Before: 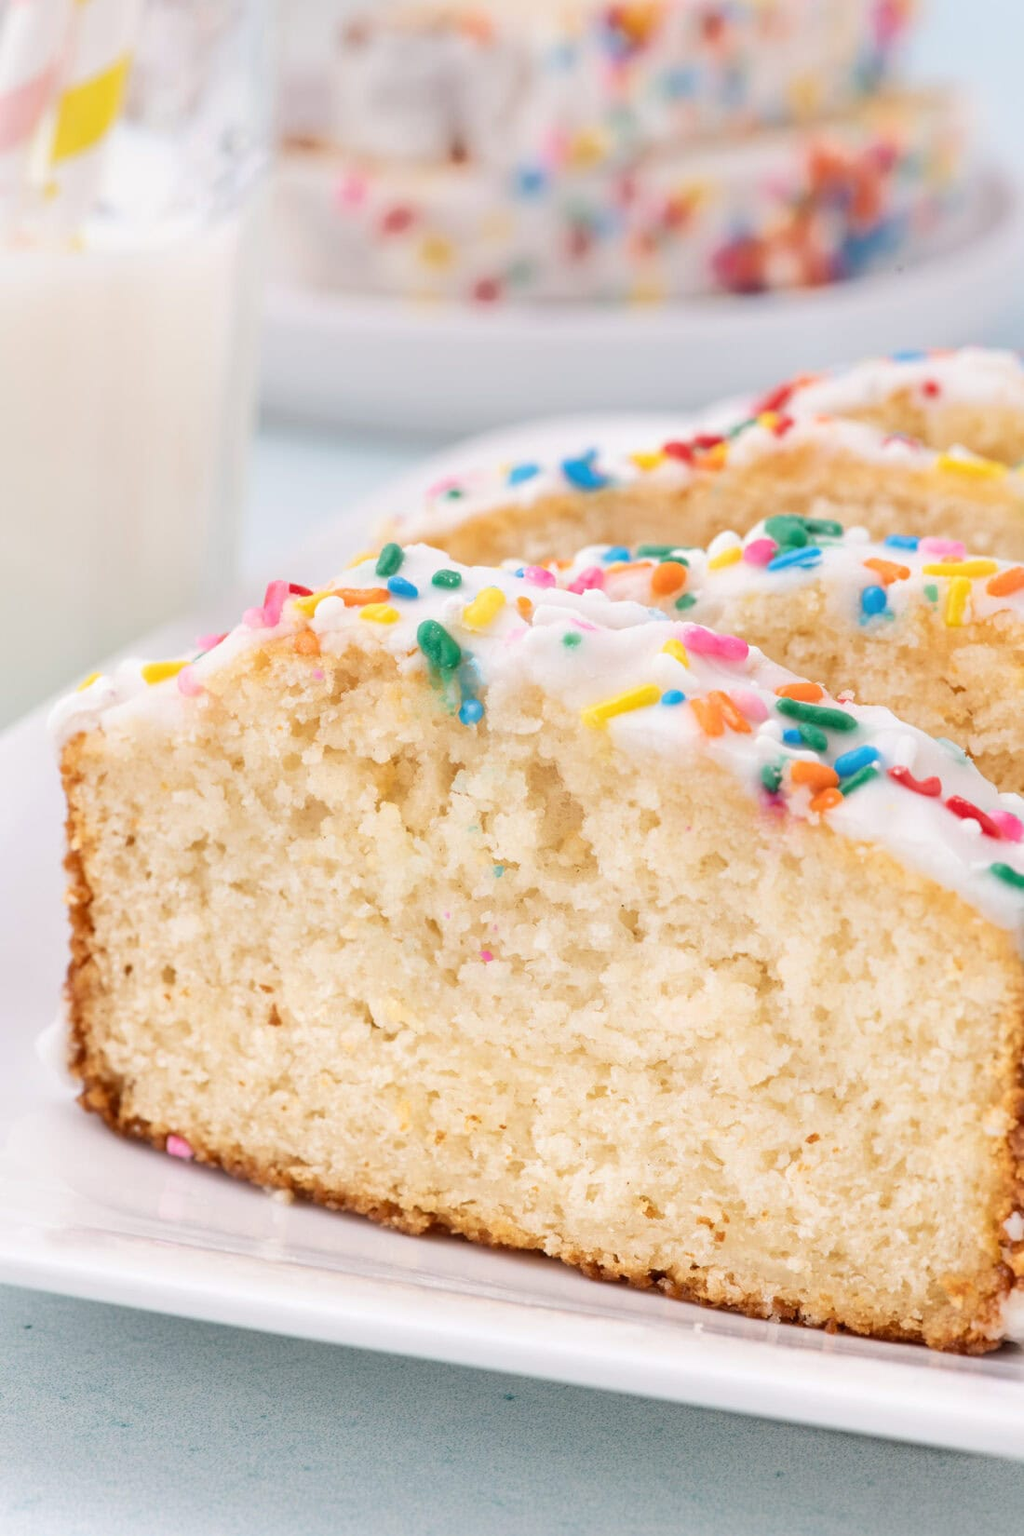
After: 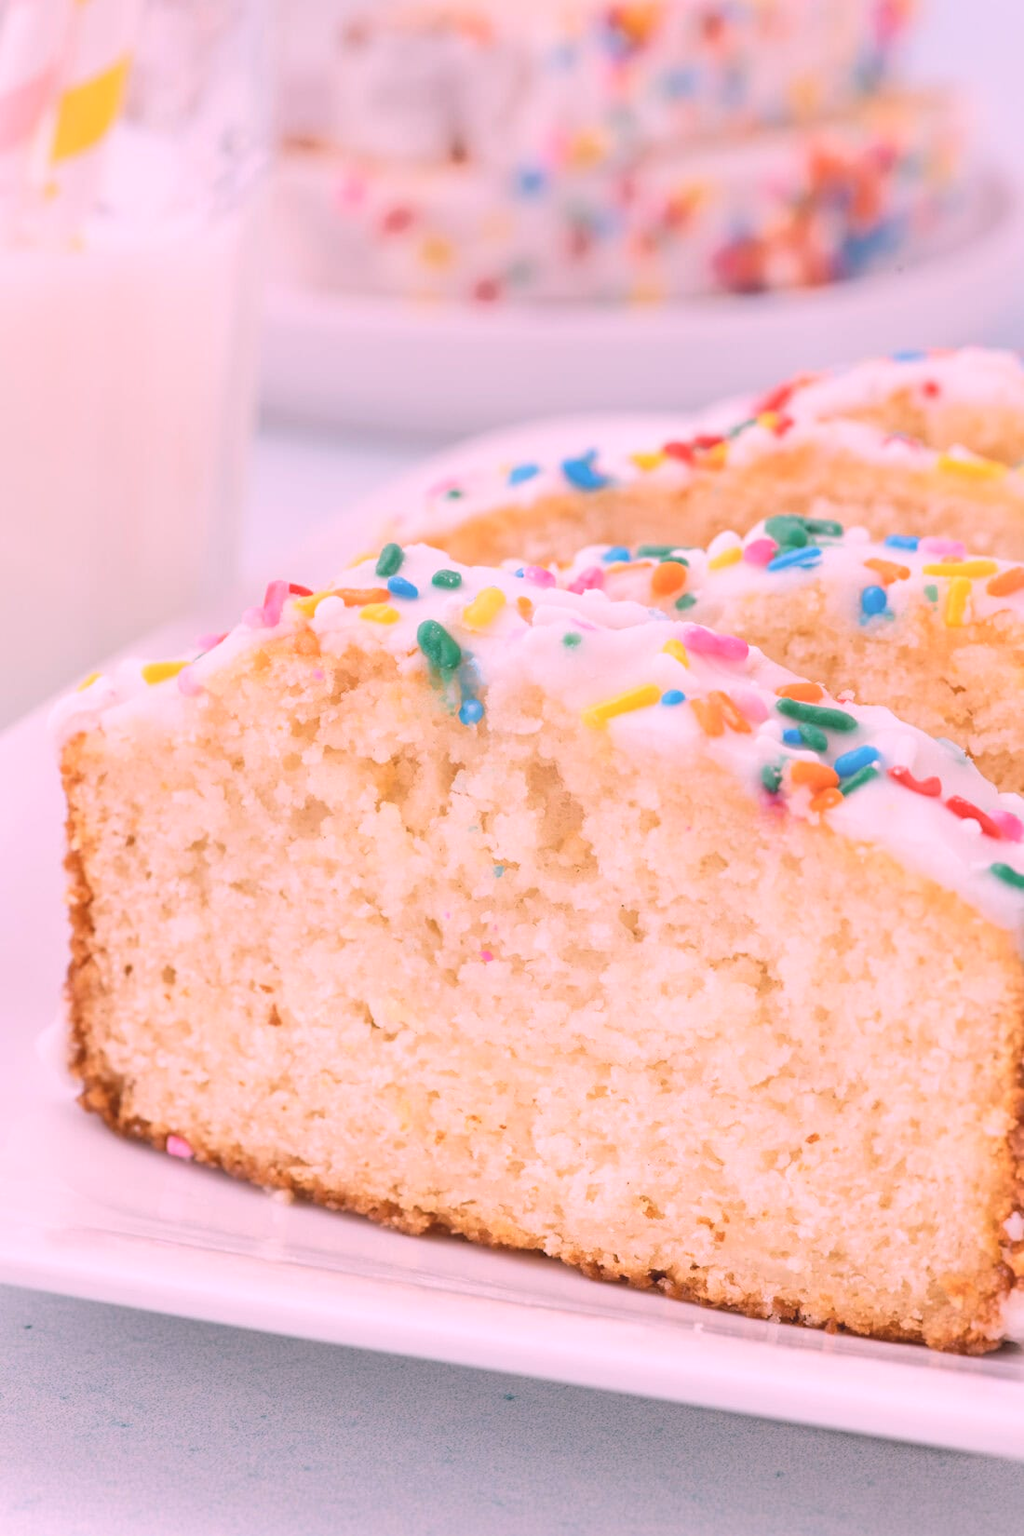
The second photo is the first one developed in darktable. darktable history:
white balance: red 1.188, blue 1.11
contrast brightness saturation: contrast -0.15, brightness 0.05, saturation -0.12
